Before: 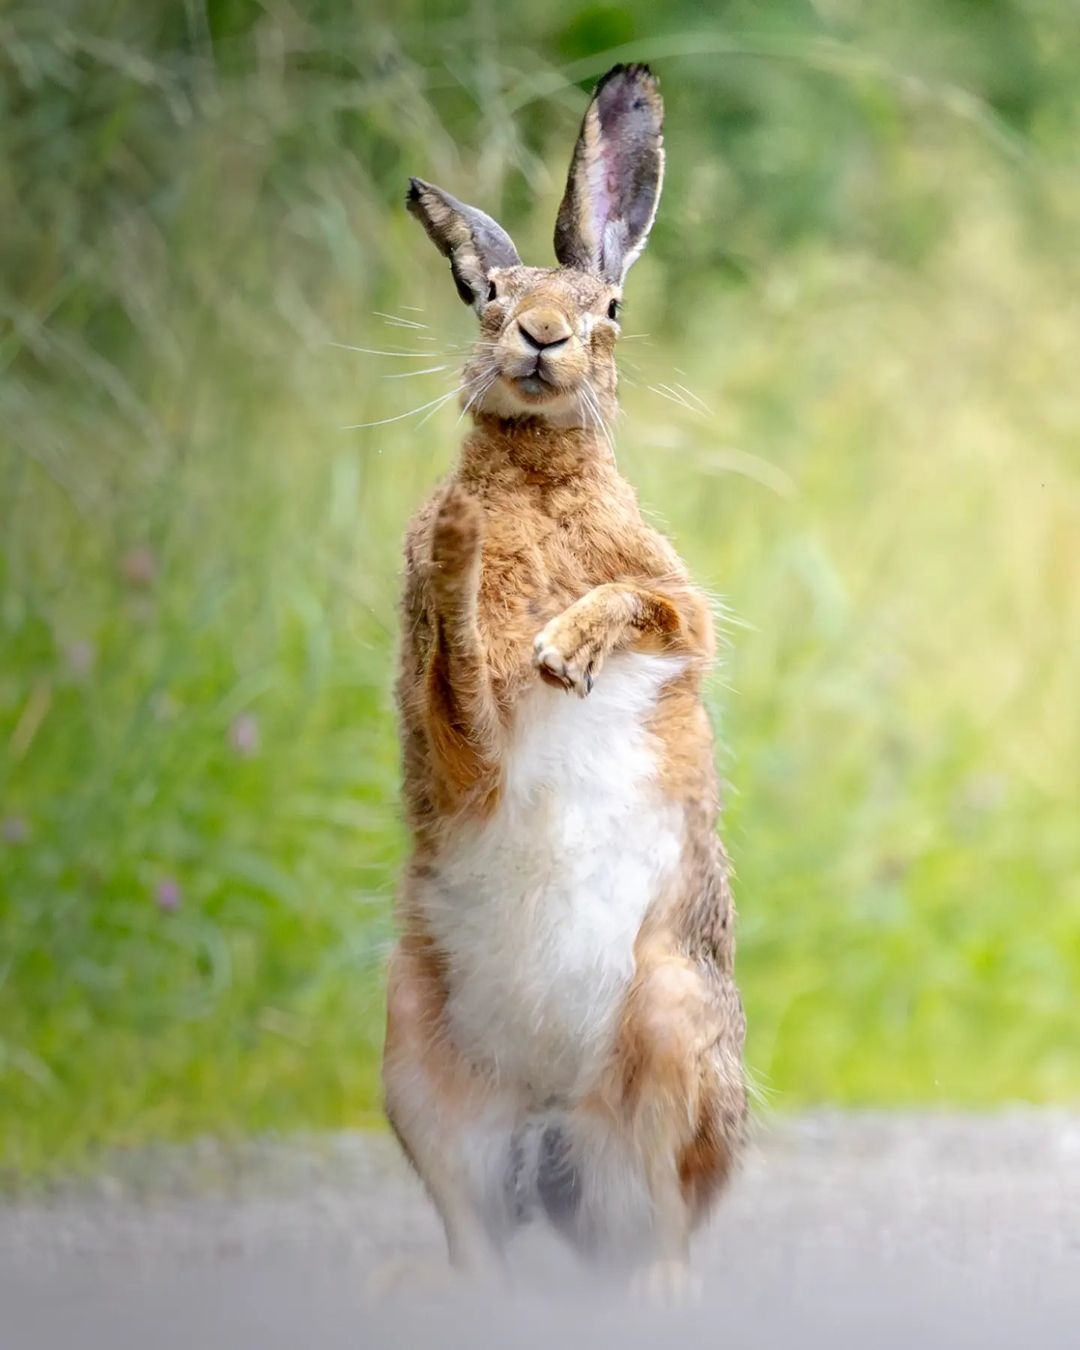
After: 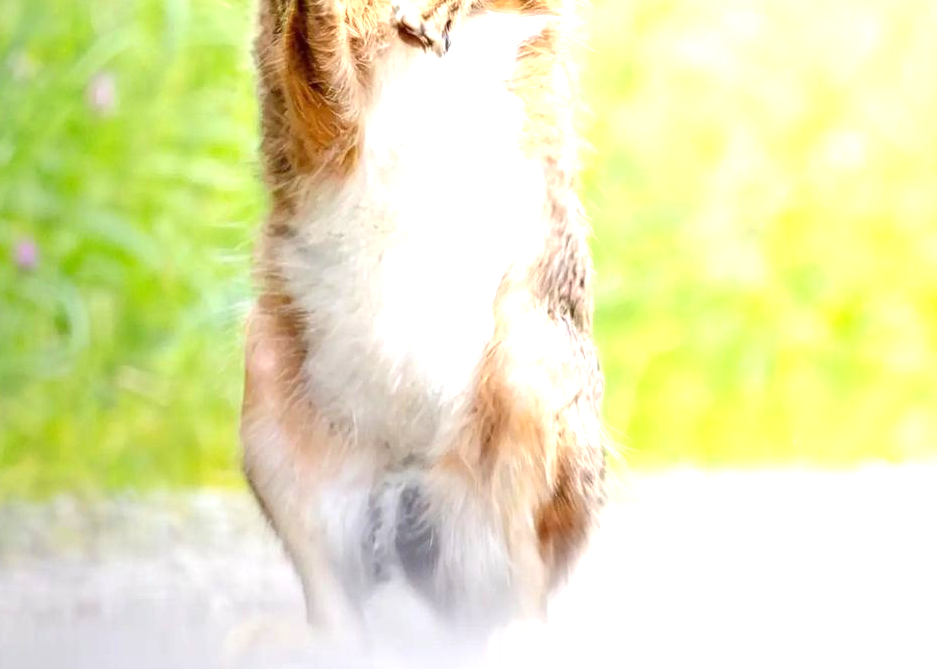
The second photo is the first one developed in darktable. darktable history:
crop and rotate: left 13.237%, top 47.552%, bottom 2.862%
exposure: black level correction 0, exposure 1.1 EV, compensate highlight preservation false
